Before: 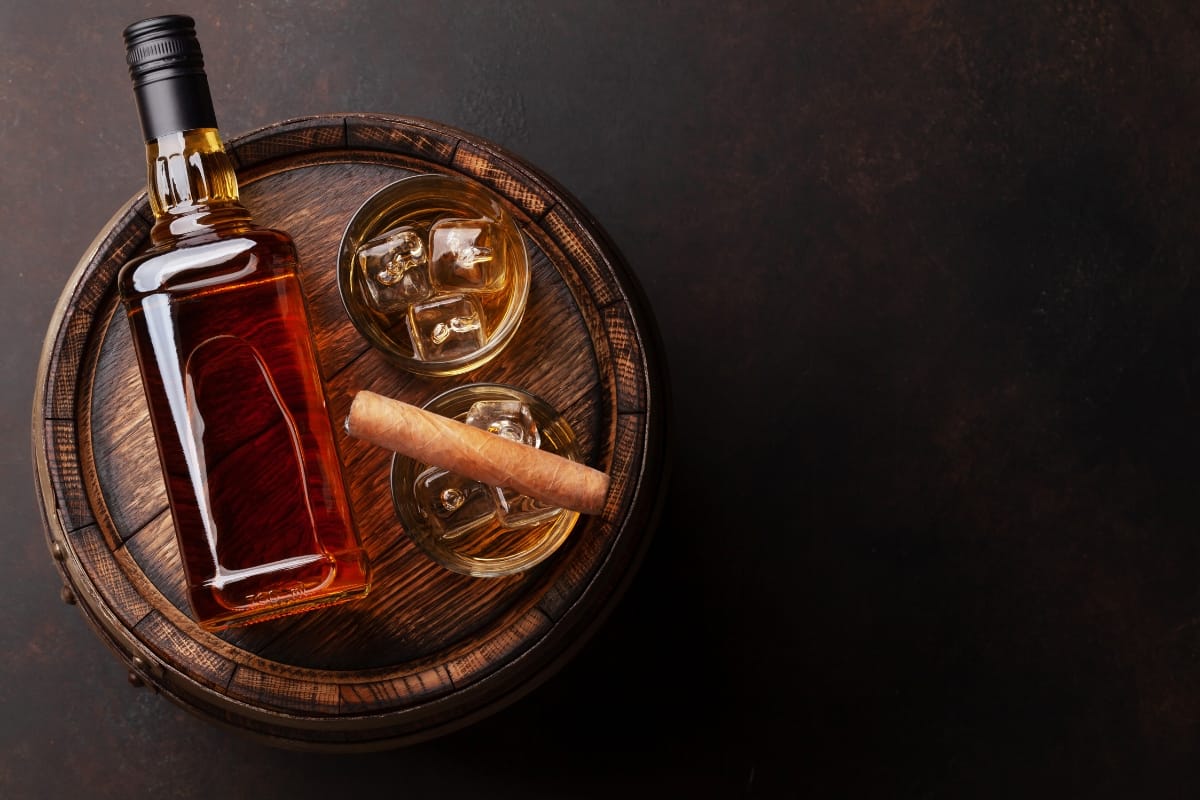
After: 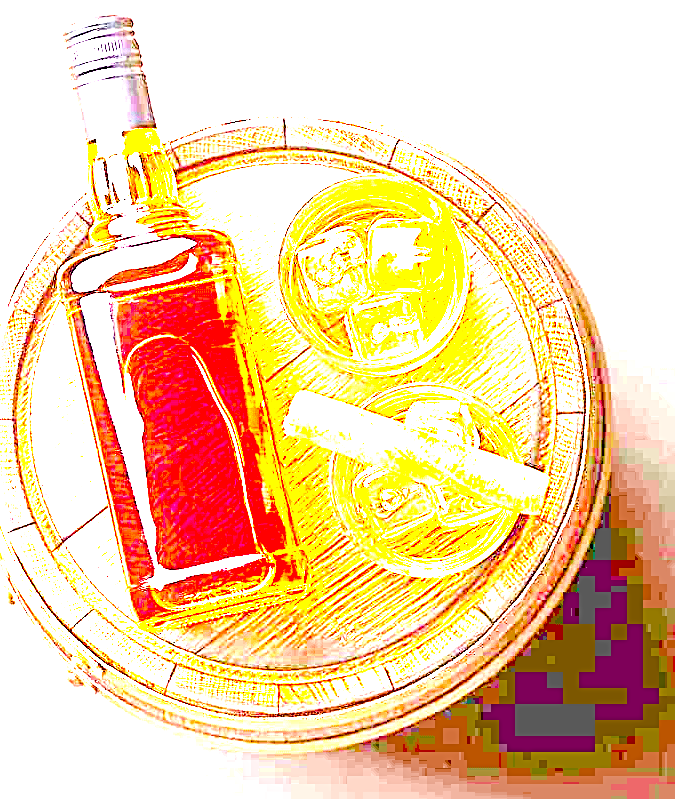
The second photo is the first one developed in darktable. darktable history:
sharpen: radius 2.817, amount 0.715
exposure: exposure 8 EV, compensate highlight preservation false
color balance rgb: perceptual saturation grading › global saturation 25%, perceptual brilliance grading › mid-tones 10%, perceptual brilliance grading › shadows 15%, global vibrance 20%
crop: left 5.114%, right 38.589%
